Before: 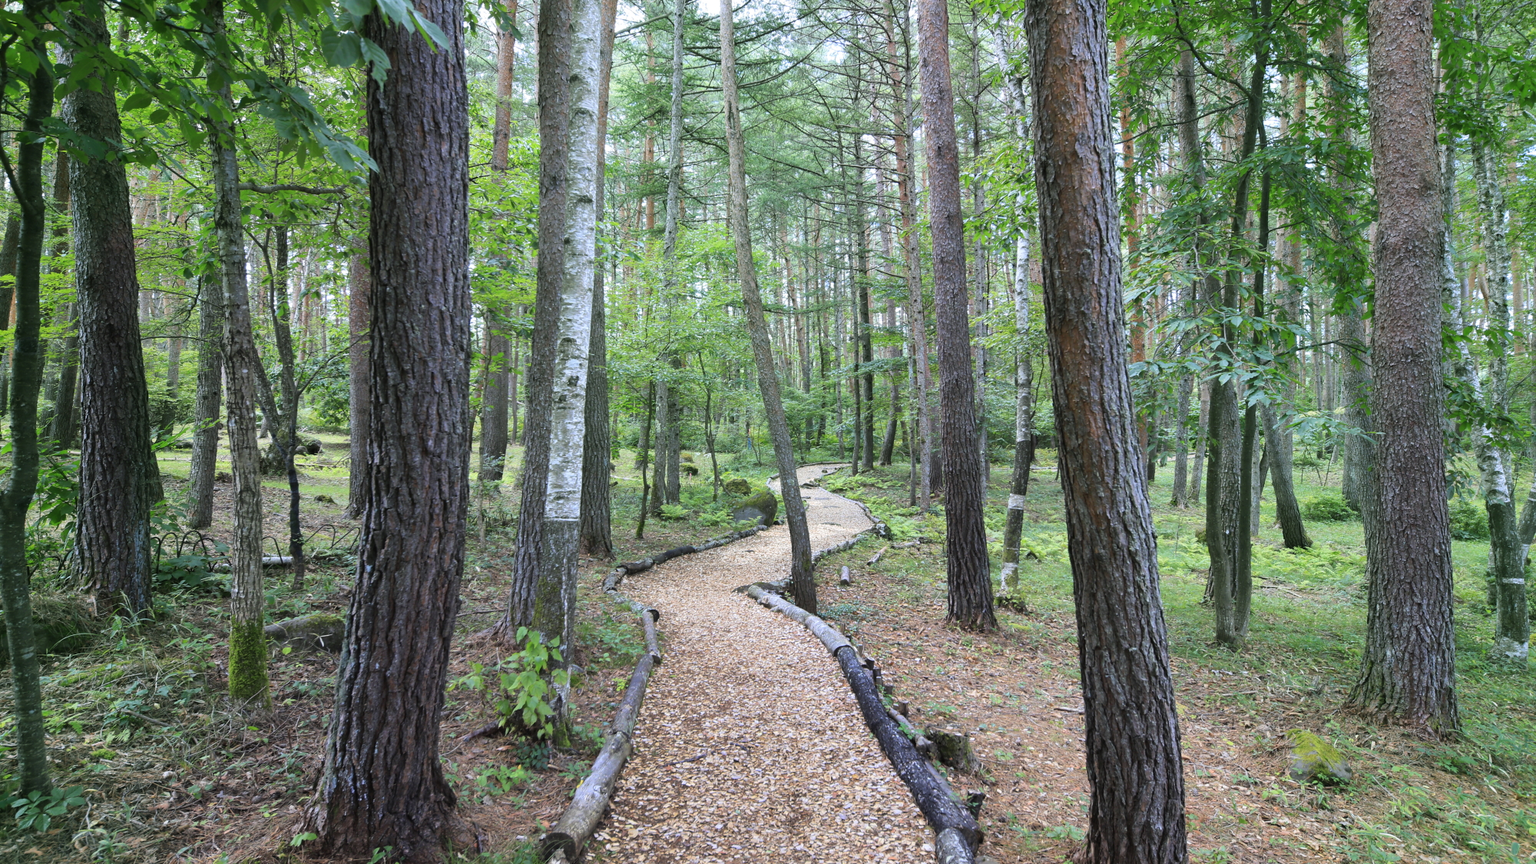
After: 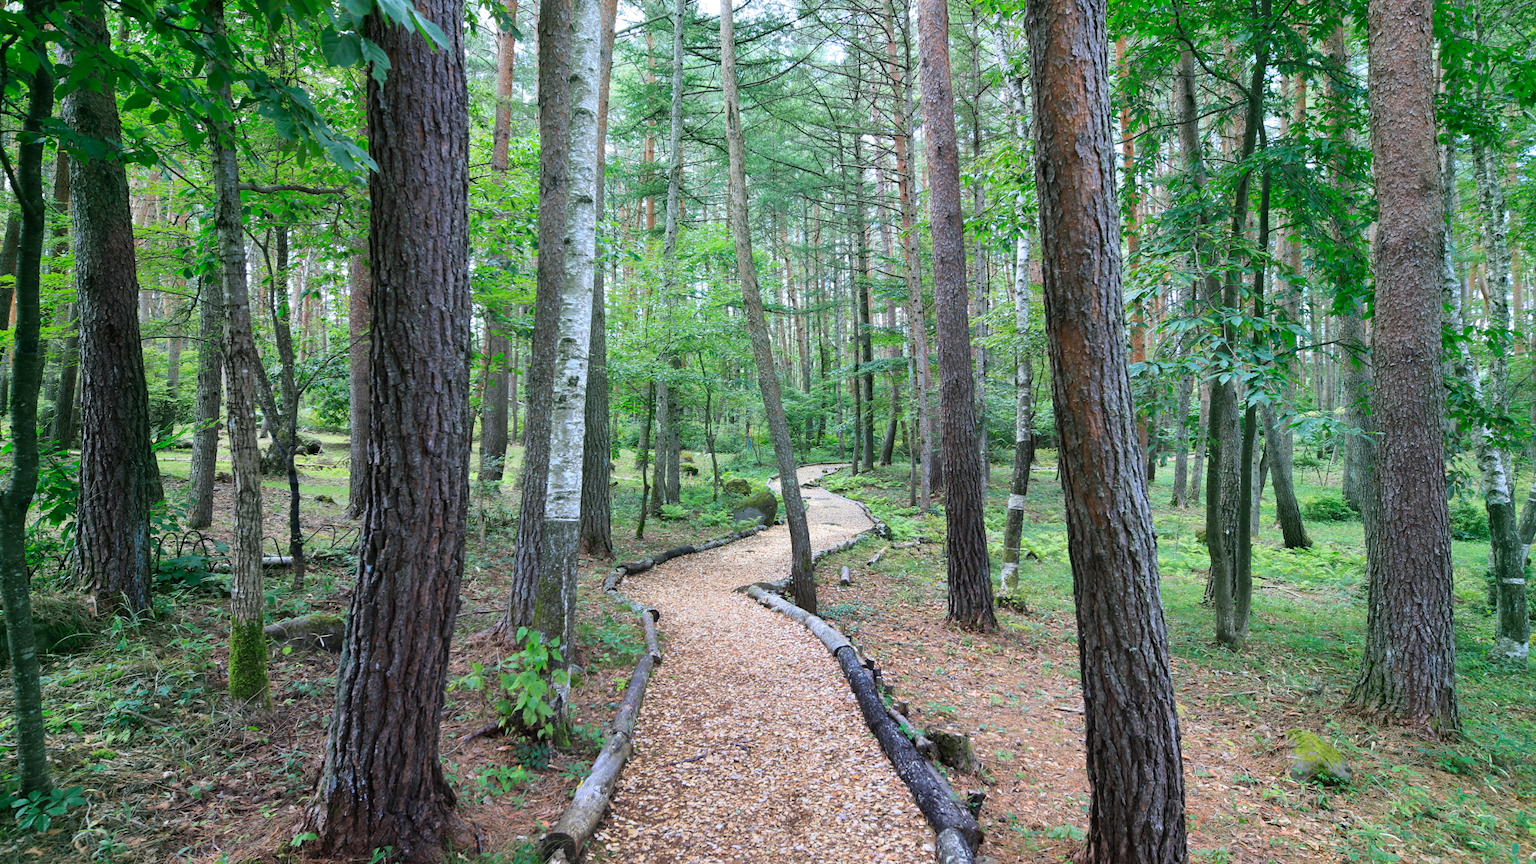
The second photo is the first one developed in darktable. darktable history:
exposure: black level correction 0, exposure 0.692 EV, compensate exposure bias true, compensate highlight preservation false
